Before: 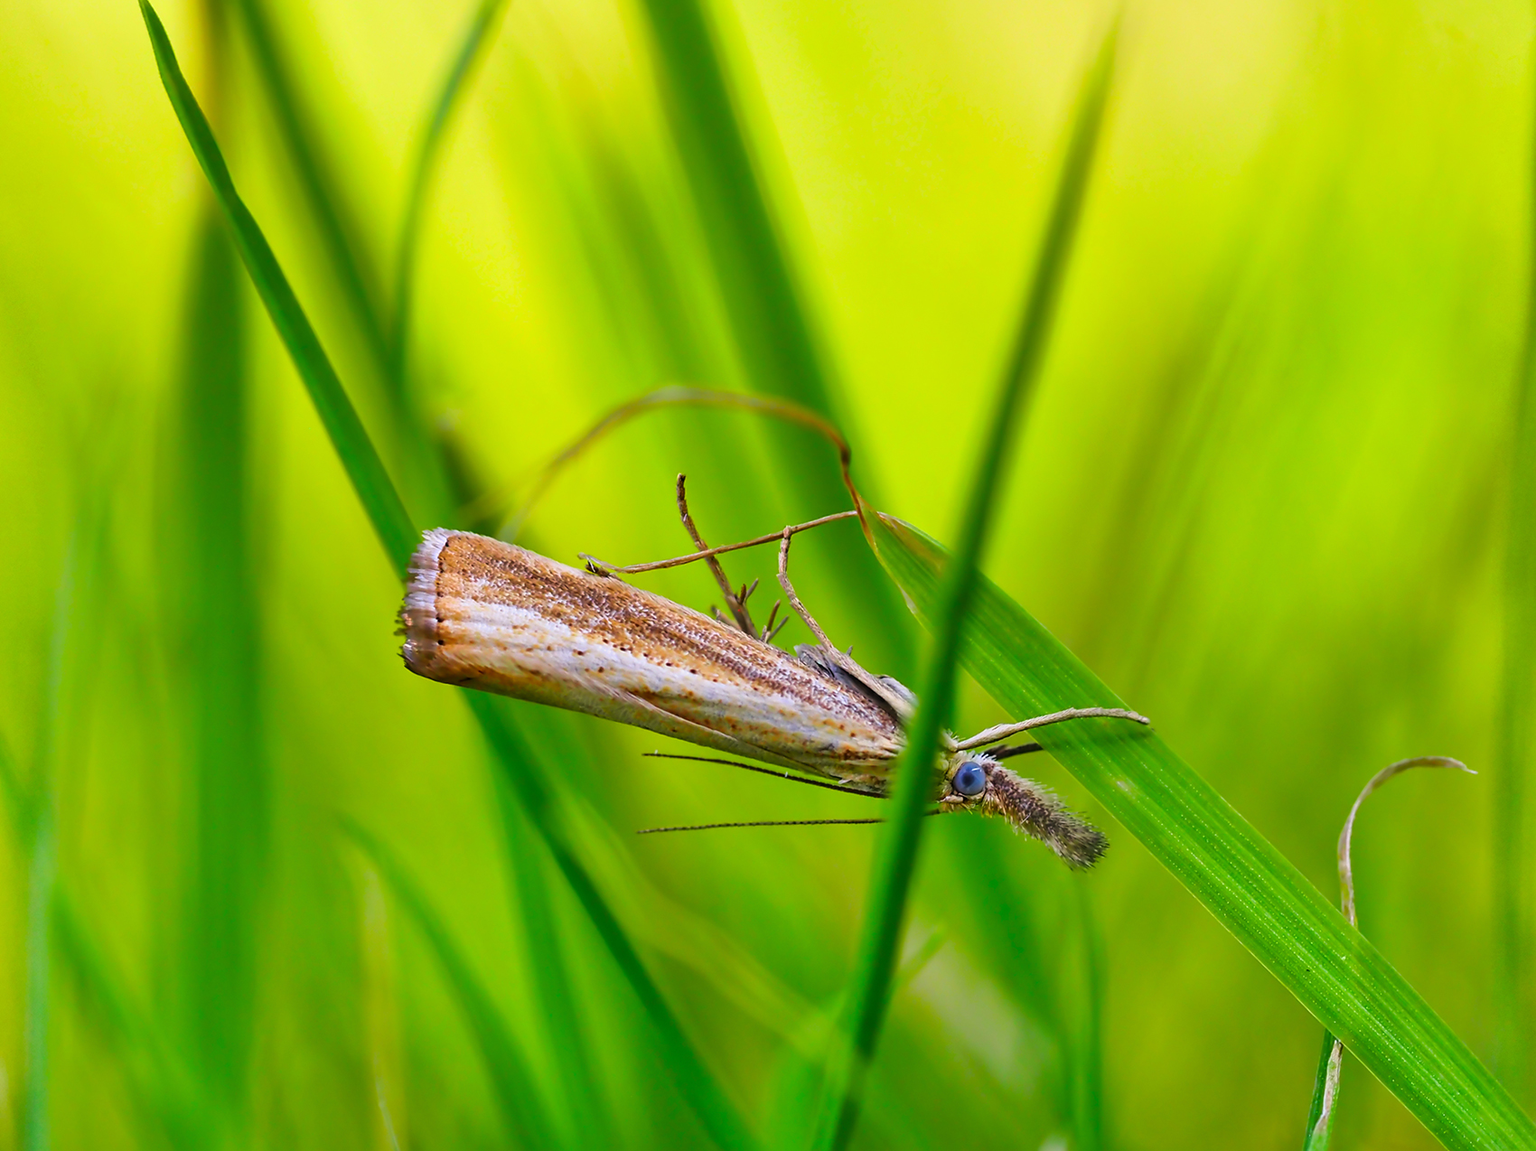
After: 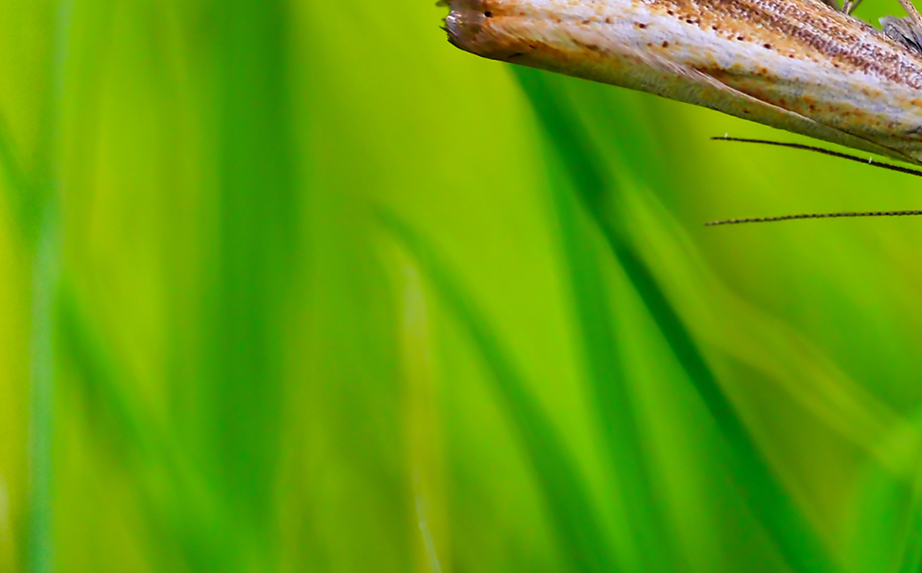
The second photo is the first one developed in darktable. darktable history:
crop and rotate: top 54.757%, right 45.713%, bottom 0.23%
